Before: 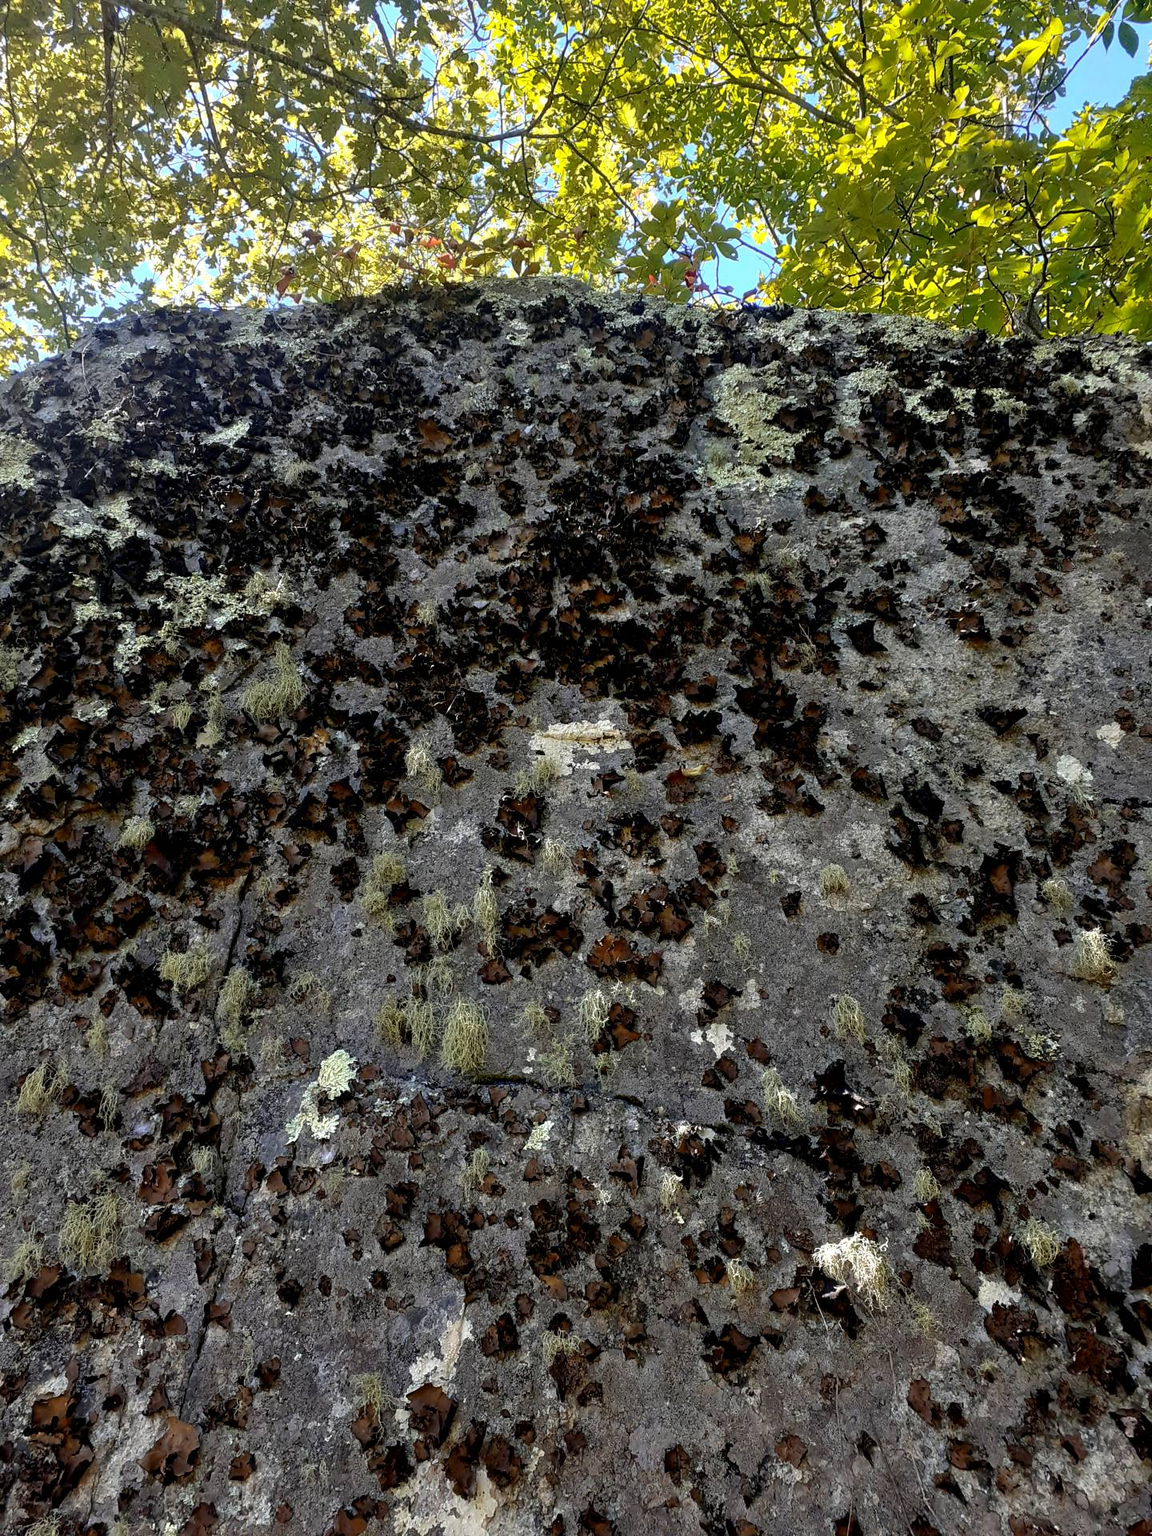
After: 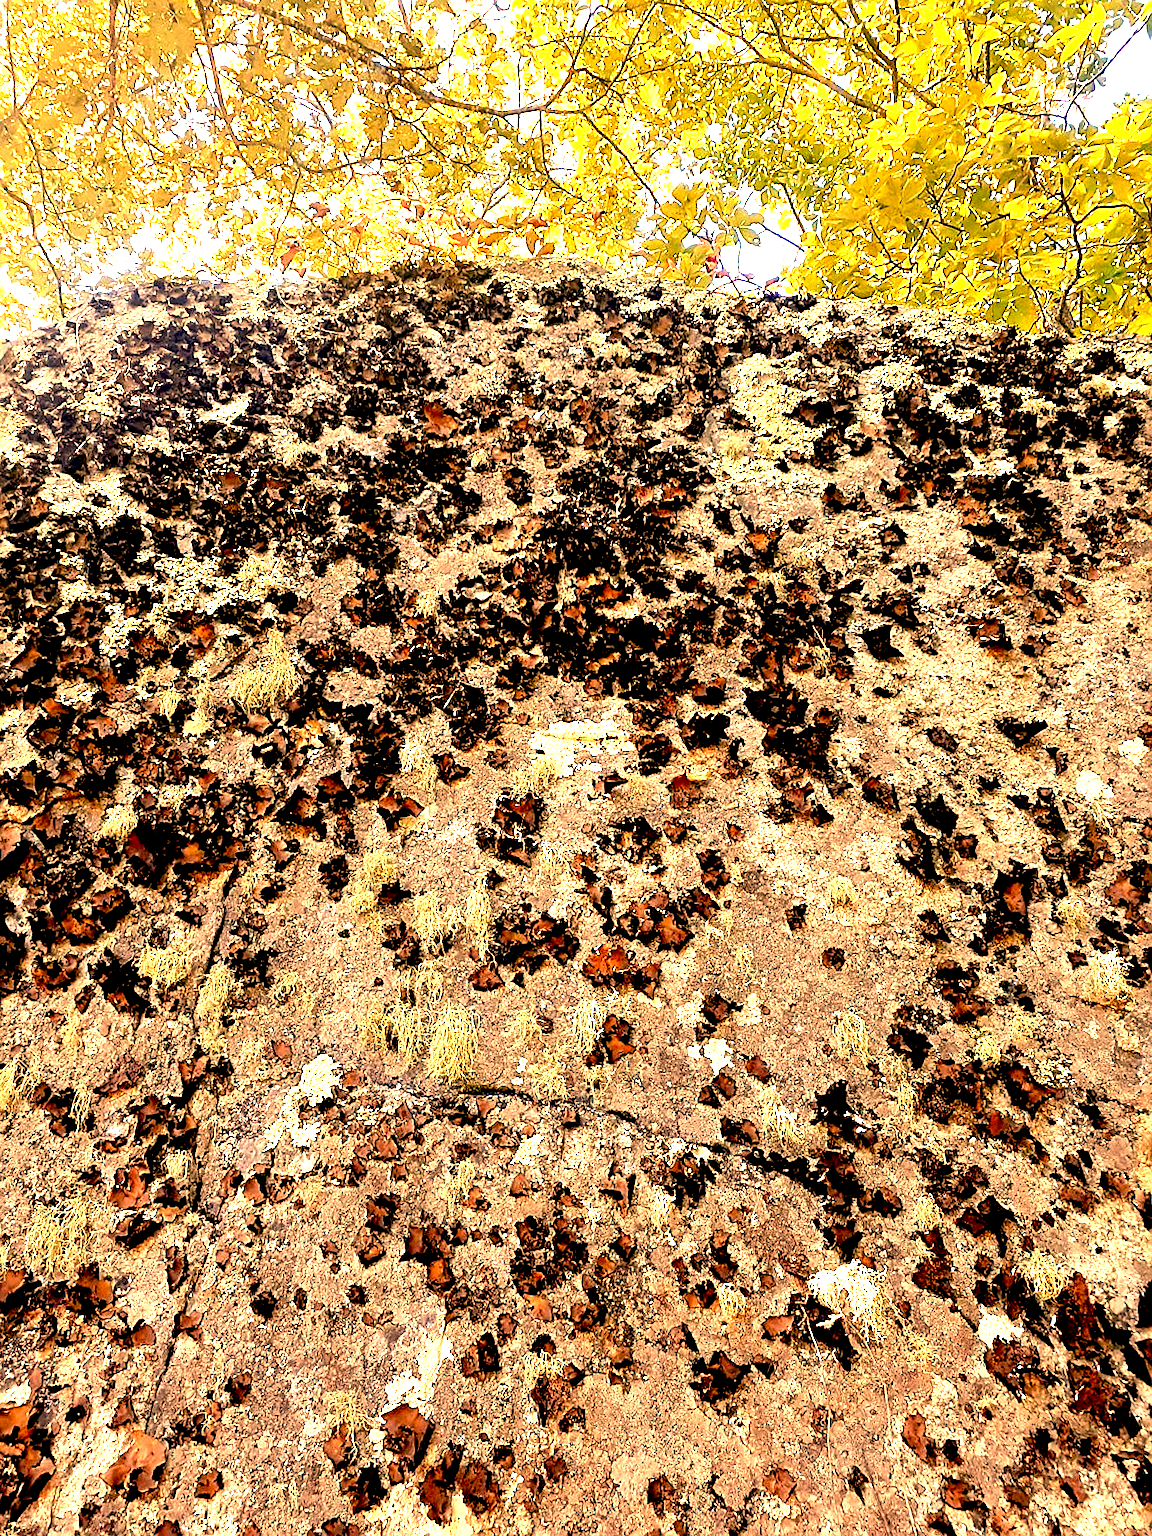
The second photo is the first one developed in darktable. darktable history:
crop and rotate: angle -1.69°
grain: coarseness 0.09 ISO
sharpen: on, module defaults
white balance: red 1.467, blue 0.684
exposure: black level correction 0.005, exposure 2.084 EV, compensate highlight preservation false
